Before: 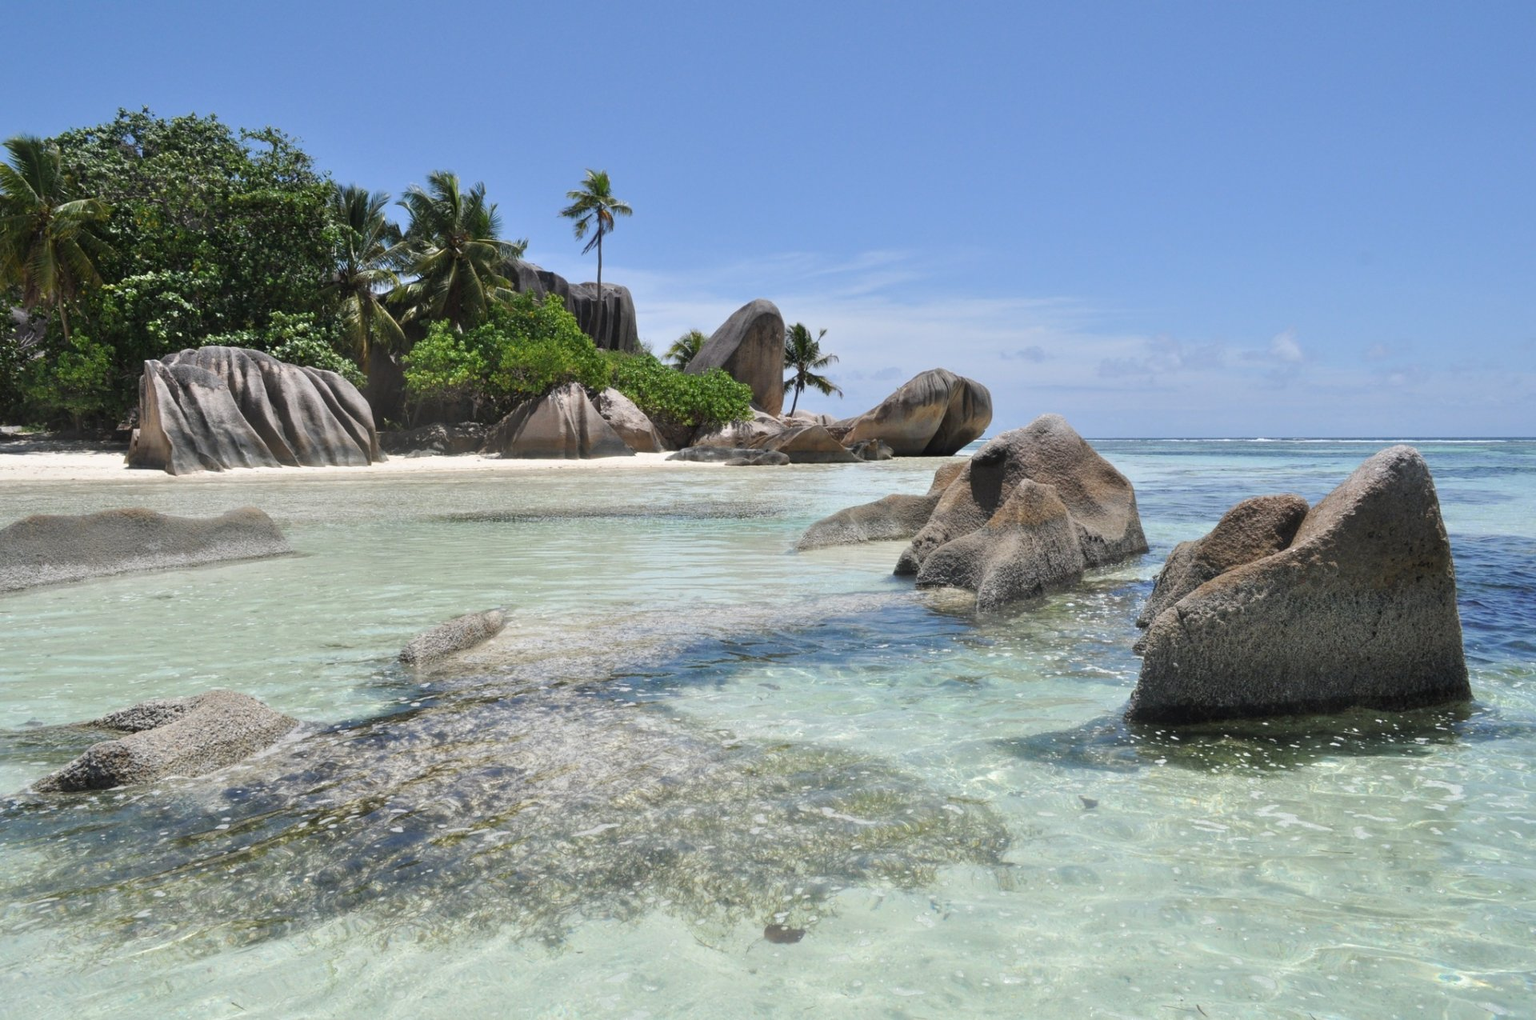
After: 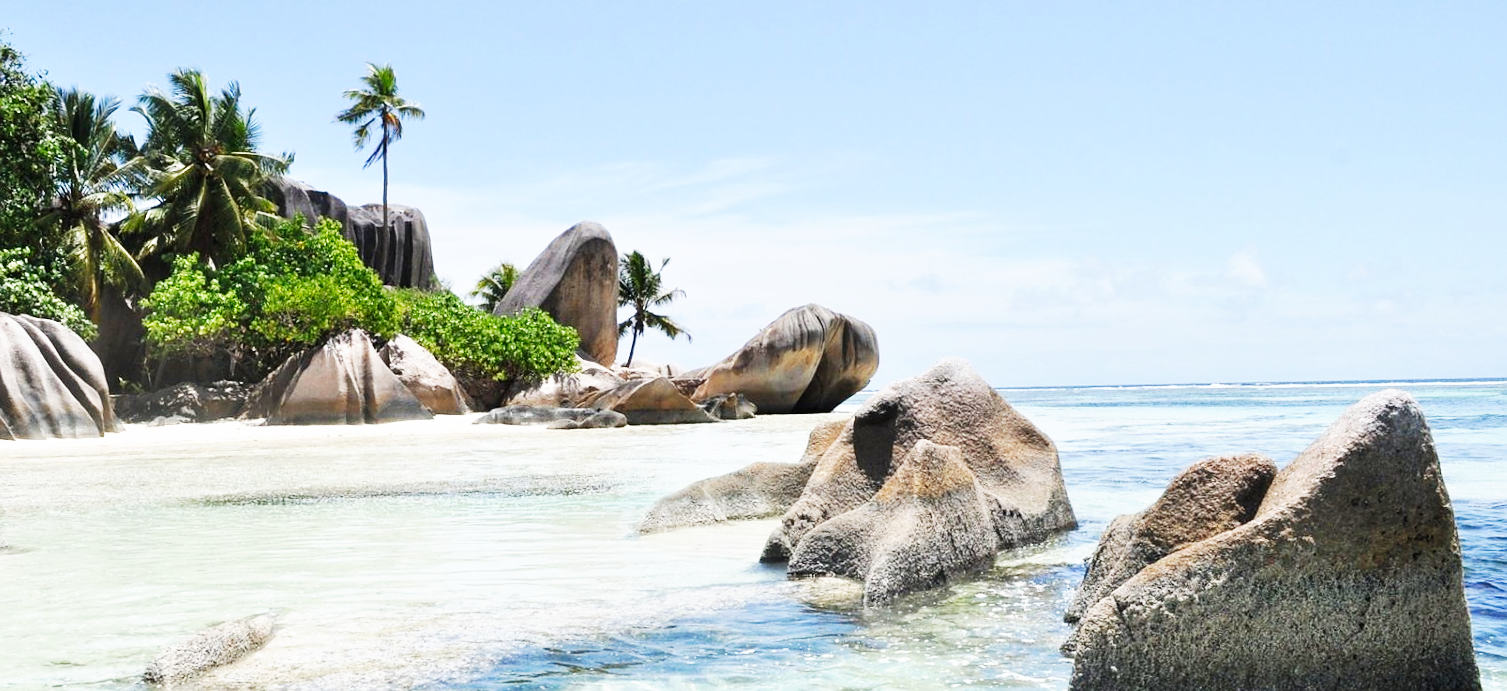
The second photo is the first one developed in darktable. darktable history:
rotate and perspective: rotation -1°, crop left 0.011, crop right 0.989, crop top 0.025, crop bottom 0.975
sharpen: radius 0.969, amount 0.604
crop: left 18.38%, top 11.092%, right 2.134%, bottom 33.217%
base curve: curves: ch0 [(0, 0) (0.007, 0.004) (0.027, 0.03) (0.046, 0.07) (0.207, 0.54) (0.442, 0.872) (0.673, 0.972) (1, 1)], preserve colors none
